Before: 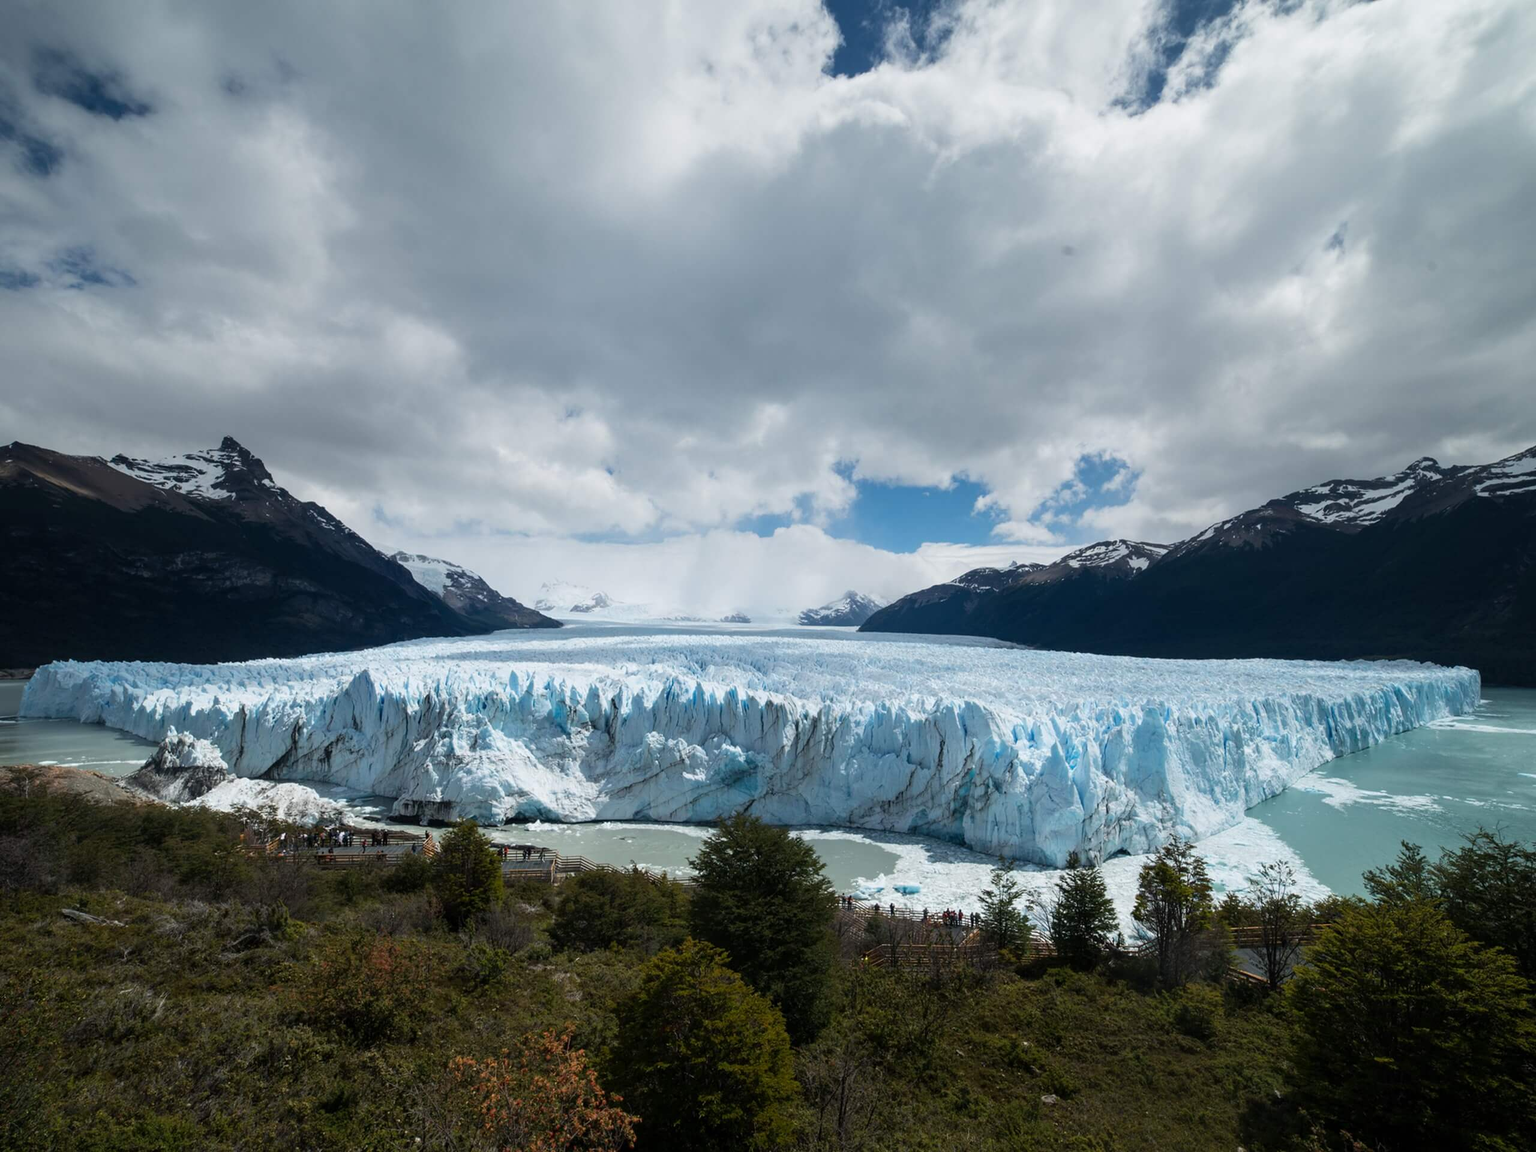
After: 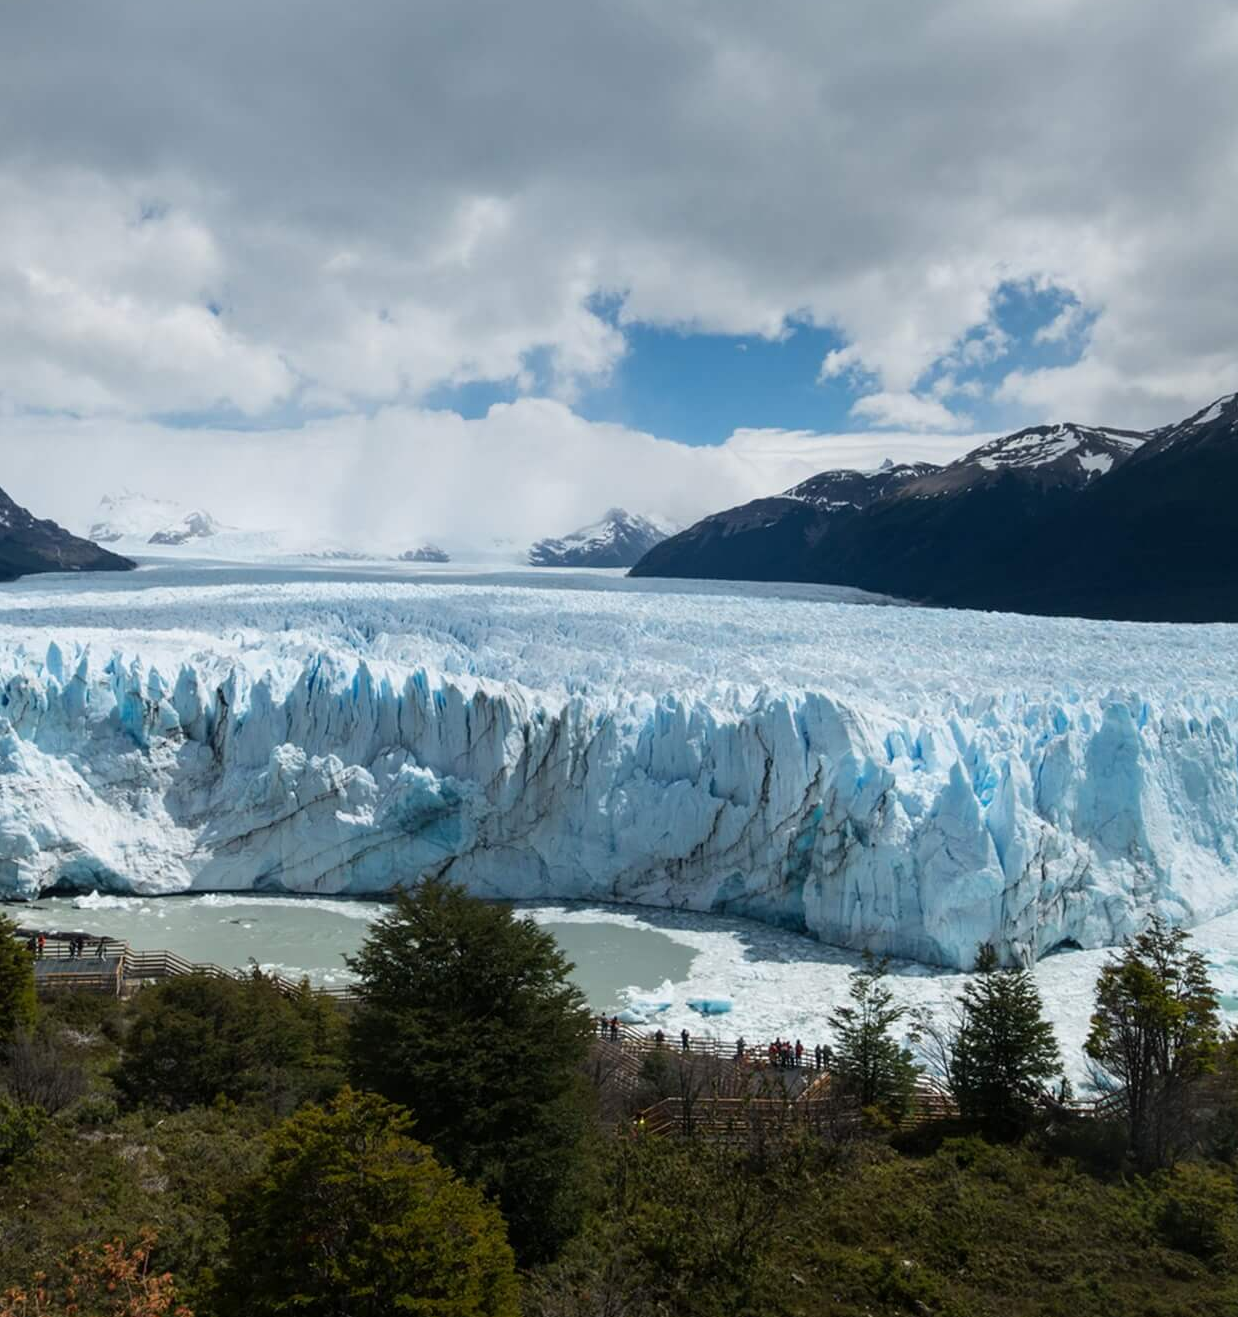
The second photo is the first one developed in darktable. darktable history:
crop: left 31.344%, top 24.815%, right 20.283%, bottom 6.571%
